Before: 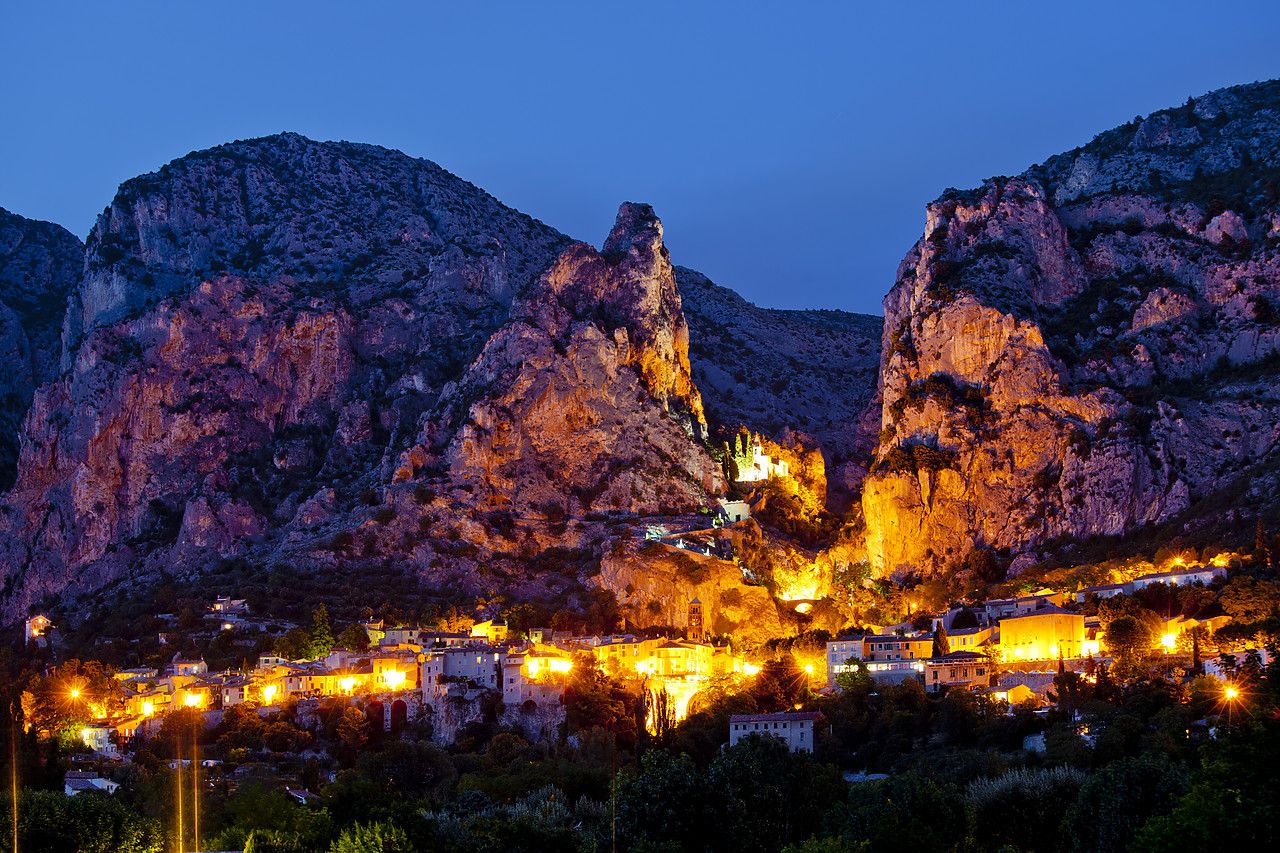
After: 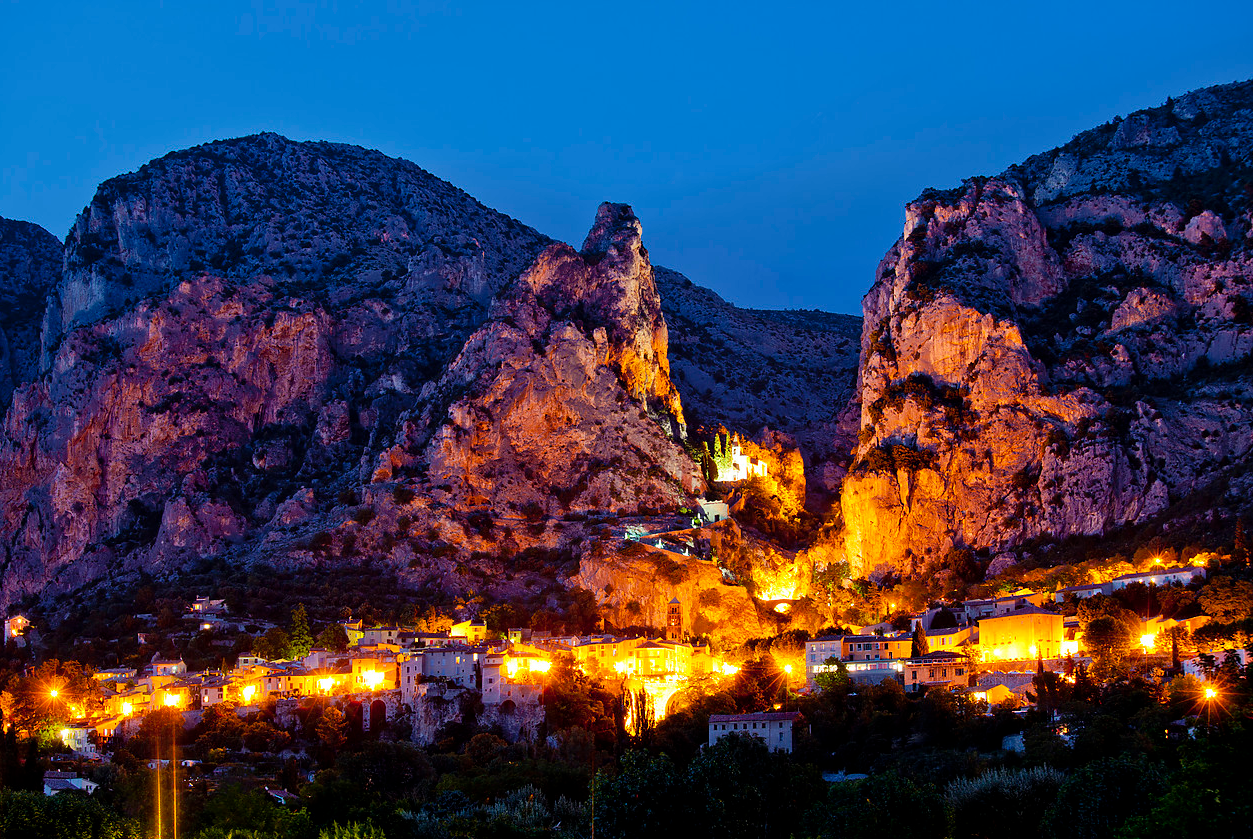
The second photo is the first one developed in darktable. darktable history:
crop: left 1.683%, right 0.277%, bottom 1.536%
tone equalizer: edges refinement/feathering 500, mask exposure compensation -1.57 EV, preserve details no
